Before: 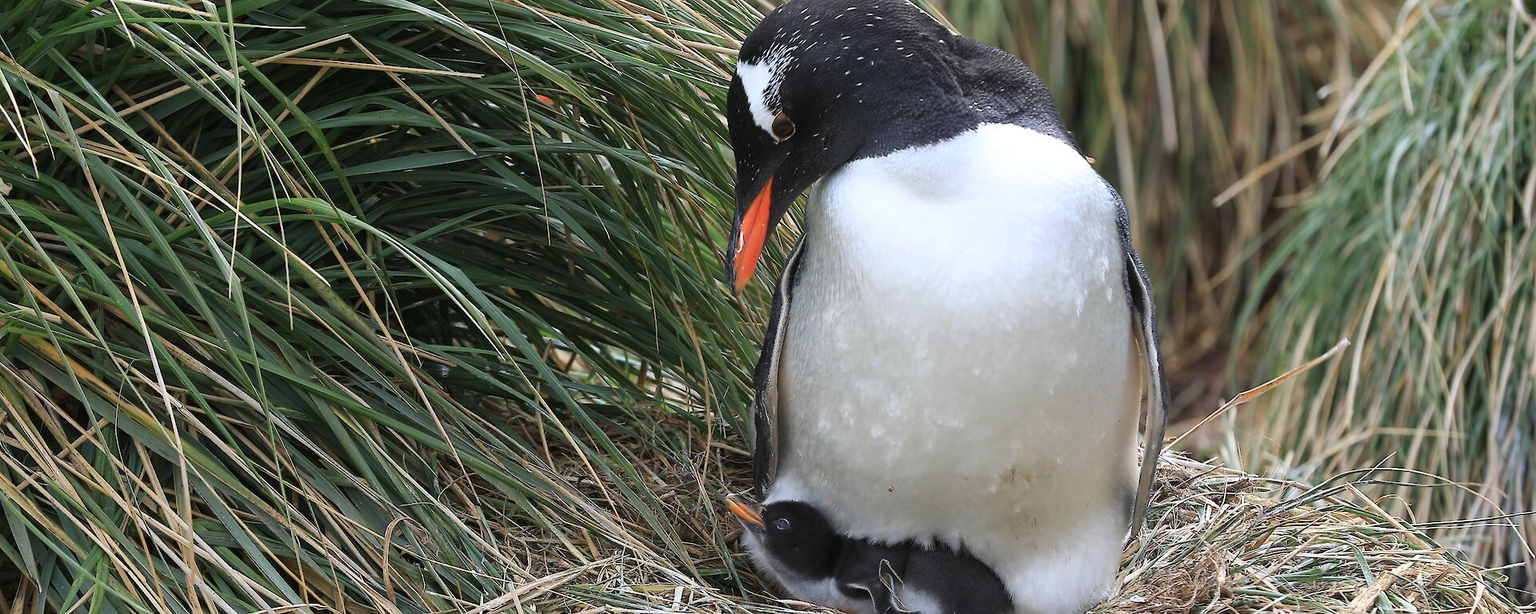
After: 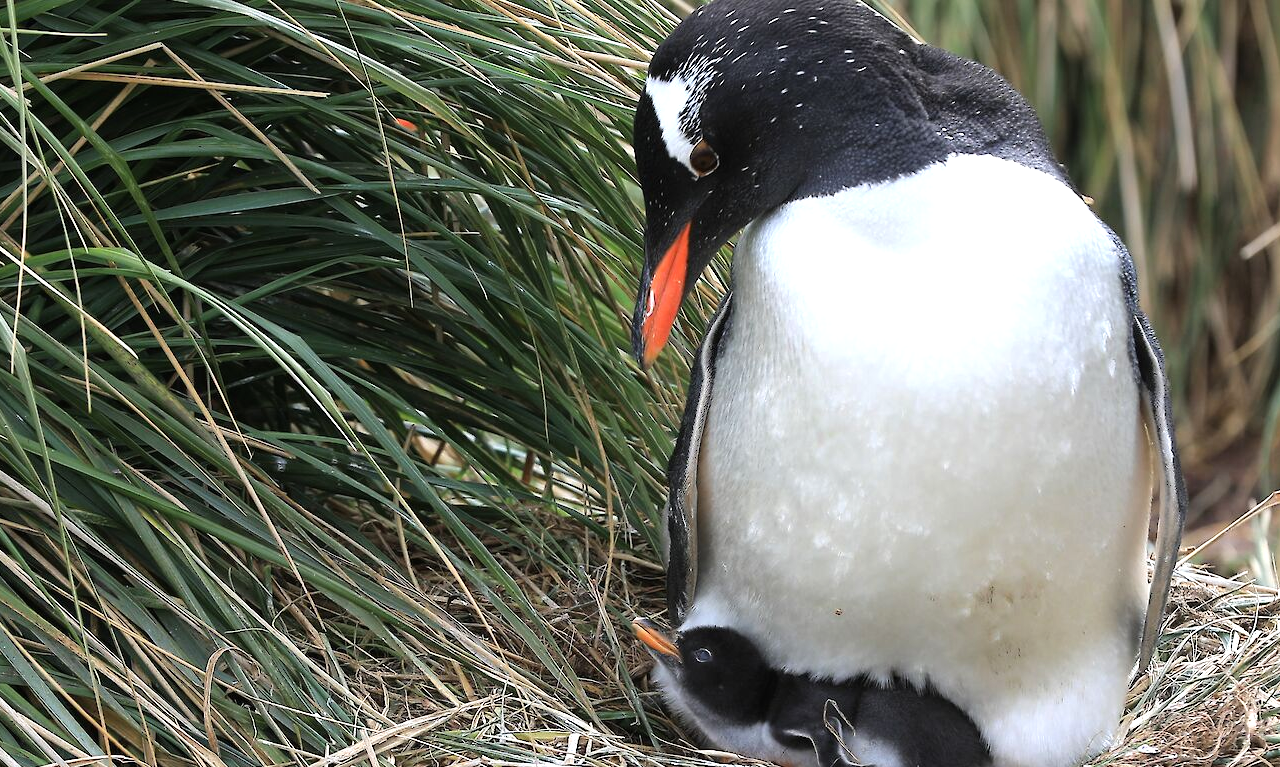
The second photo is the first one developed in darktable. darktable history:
tone equalizer: -8 EV -0.453 EV, -7 EV -0.387 EV, -6 EV -0.353 EV, -5 EV -0.213 EV, -3 EV 0.227 EV, -2 EV 0.338 EV, -1 EV 0.401 EV, +0 EV 0.444 EV
crop and rotate: left 14.35%, right 18.982%
